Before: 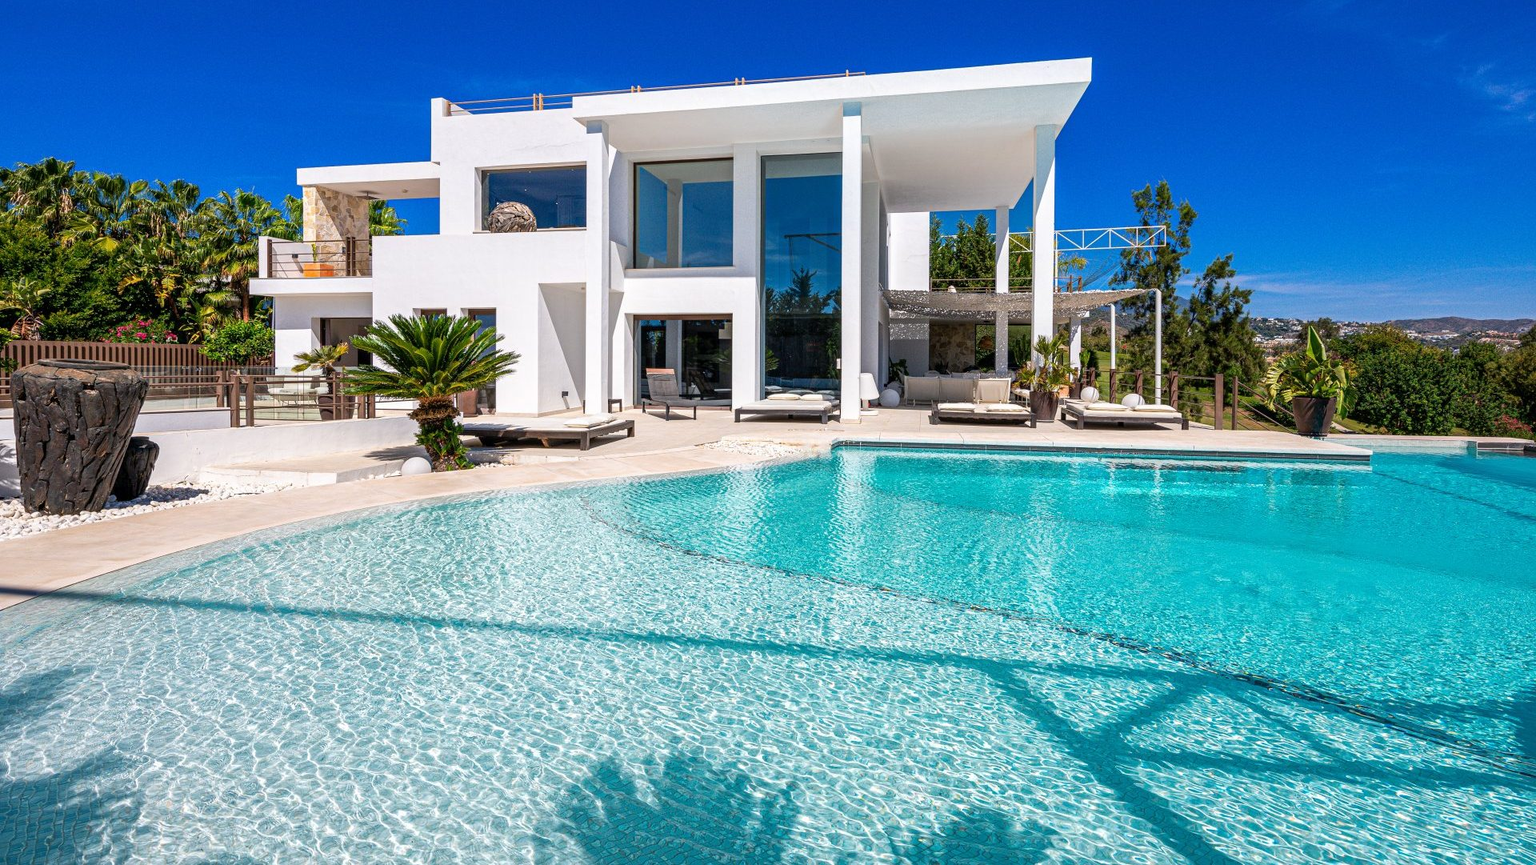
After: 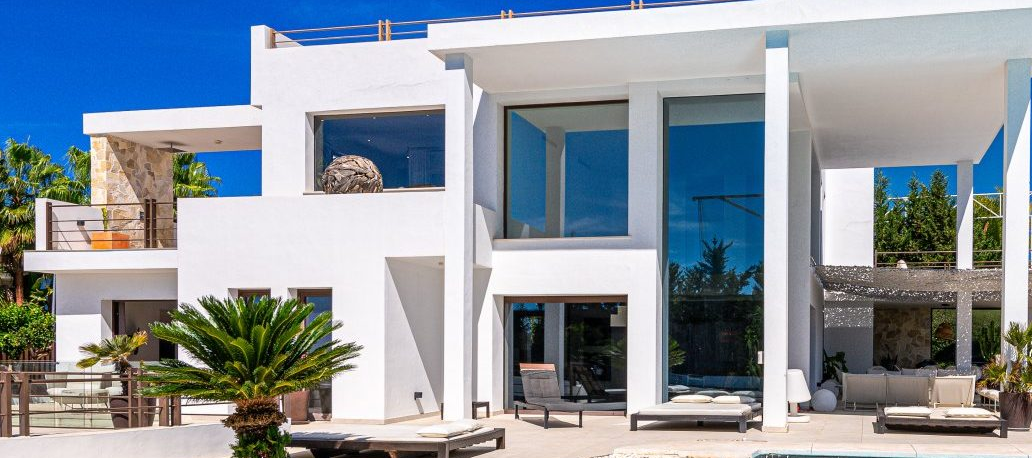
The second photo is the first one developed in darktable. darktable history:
crop: left 15.019%, top 9.028%, right 31.211%, bottom 48.528%
